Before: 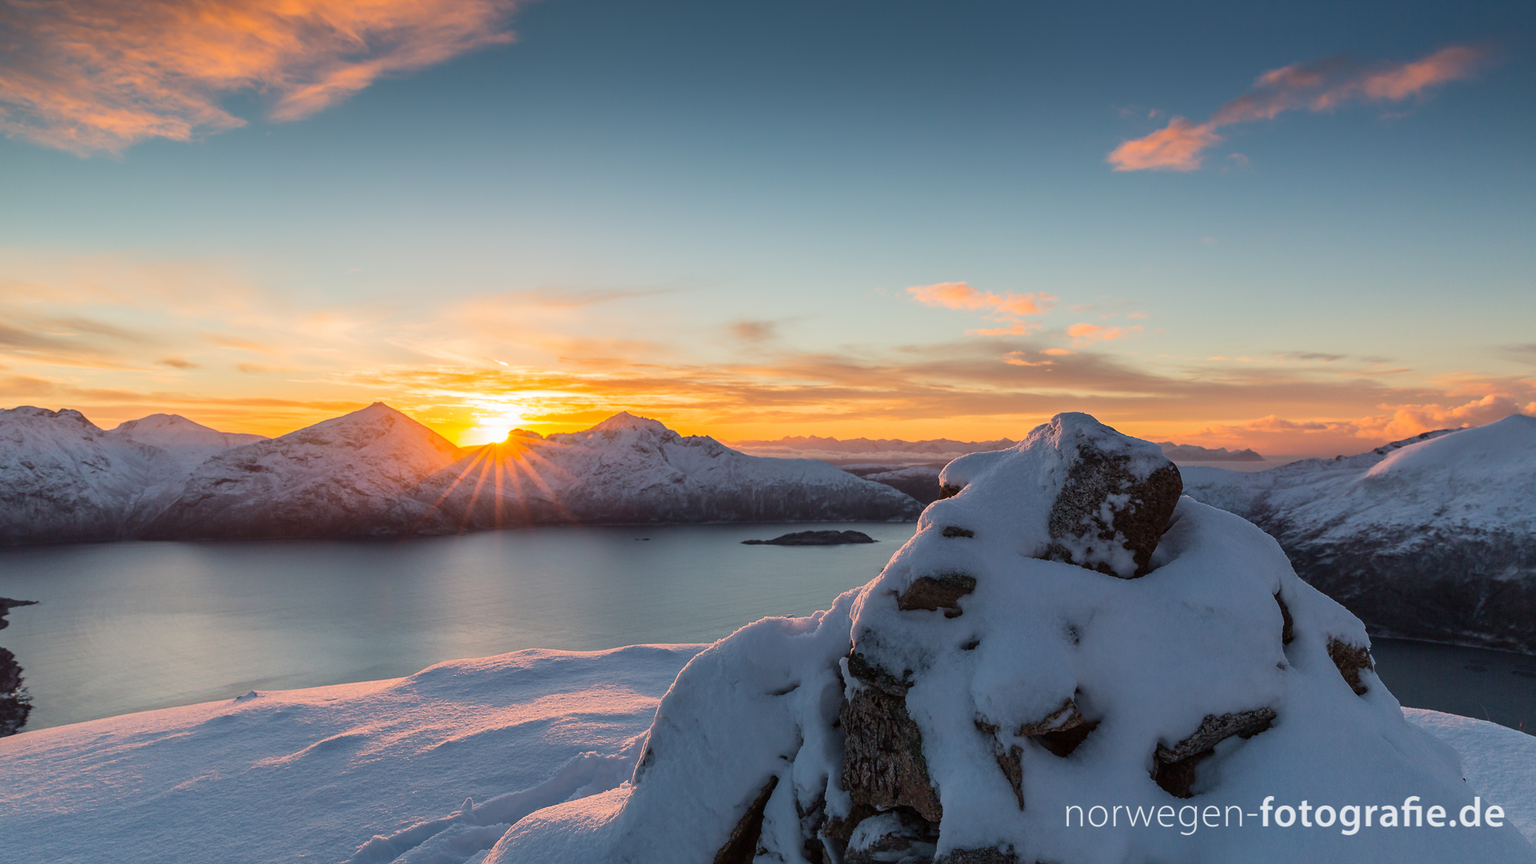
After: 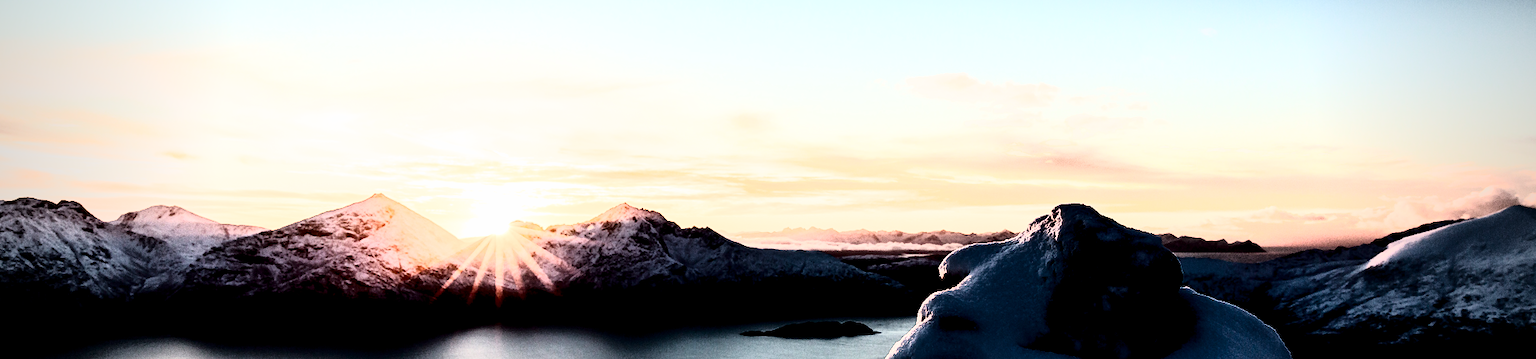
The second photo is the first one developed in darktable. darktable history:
filmic rgb: black relative exposure -1.12 EV, white relative exposure 2.05 EV, threshold 3.02 EV, hardness 1.51, contrast 2.237, enable highlight reconstruction true
color correction: highlights b* -0.055
vignetting: fall-off start 71.82%
exposure: black level correction 0.017, exposure -0.008 EV, compensate highlight preservation false
shadows and highlights: shadows -62.08, white point adjustment -5.22, highlights 61.78, shadows color adjustment 97.99%, highlights color adjustment 58.4%
contrast brightness saturation: contrast 0.408, brightness 0.047, saturation 0.262
crop and rotate: top 24.216%, bottom 34.171%
